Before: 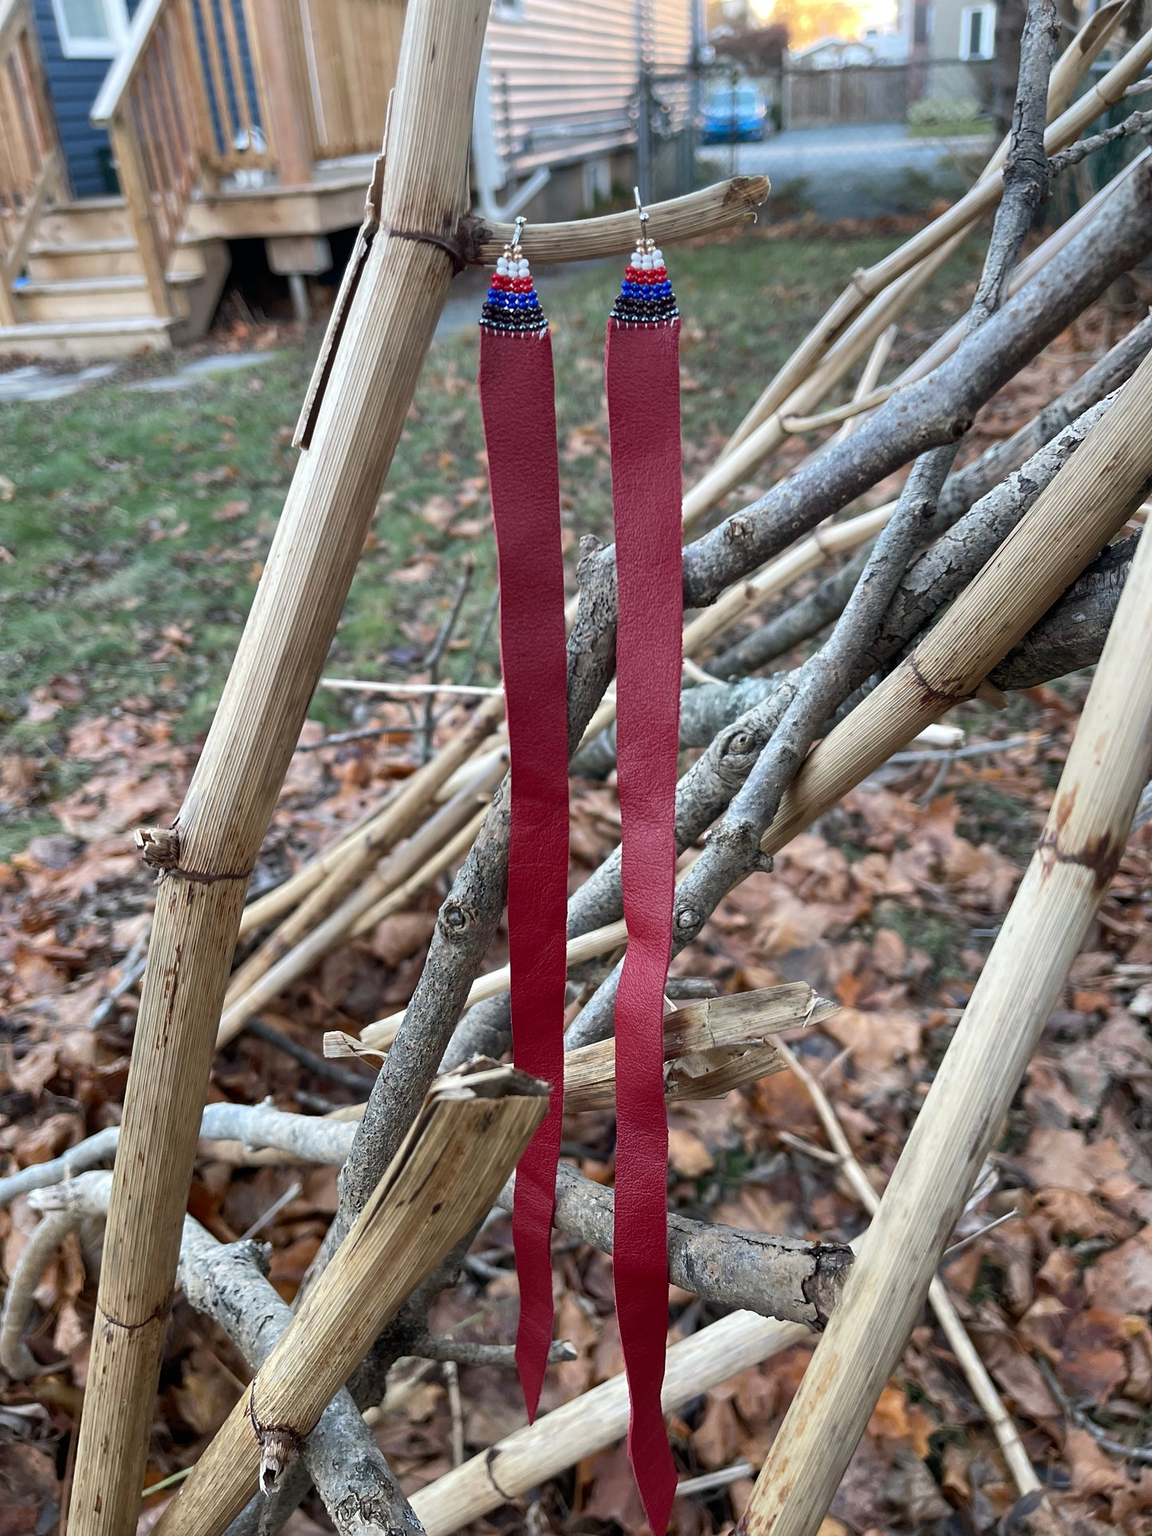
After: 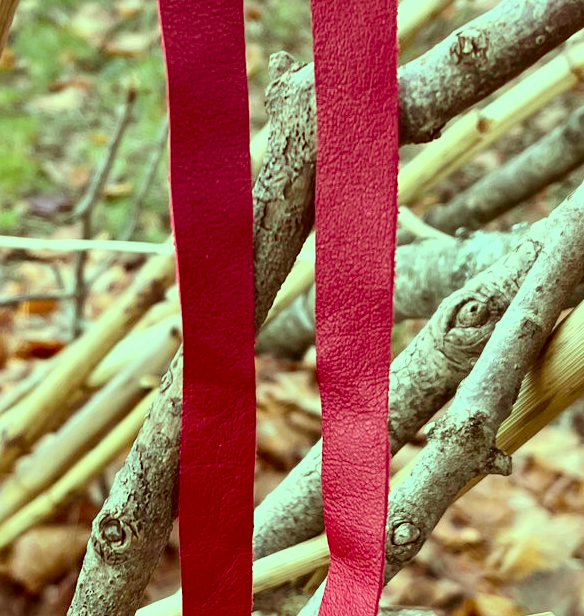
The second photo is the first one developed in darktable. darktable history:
color correction: highlights a* 1.12, highlights b* 24.26, shadows a* 15.58, shadows b* 24.26
tone curve: curves: ch0 [(0, 0) (0.051, 0.047) (0.102, 0.099) (0.258, 0.29) (0.442, 0.527) (0.695, 0.804) (0.88, 0.952) (1, 1)]; ch1 [(0, 0) (0.339, 0.298) (0.402, 0.363) (0.444, 0.415) (0.485, 0.469) (0.494, 0.493) (0.504, 0.501) (0.525, 0.534) (0.555, 0.593) (0.594, 0.648) (1, 1)]; ch2 [(0, 0) (0.48, 0.48) (0.504, 0.5) (0.535, 0.557) (0.581, 0.623) (0.649, 0.683) (0.824, 0.815) (1, 1)], color space Lab, independent channels, preserve colors none
color balance: mode lift, gamma, gain (sRGB), lift [0.997, 0.979, 1.021, 1.011], gamma [1, 1.084, 0.916, 0.998], gain [1, 0.87, 1.13, 1.101], contrast 4.55%, contrast fulcrum 38.24%, output saturation 104.09%
crop: left 31.751%, top 32.172%, right 27.8%, bottom 35.83%
